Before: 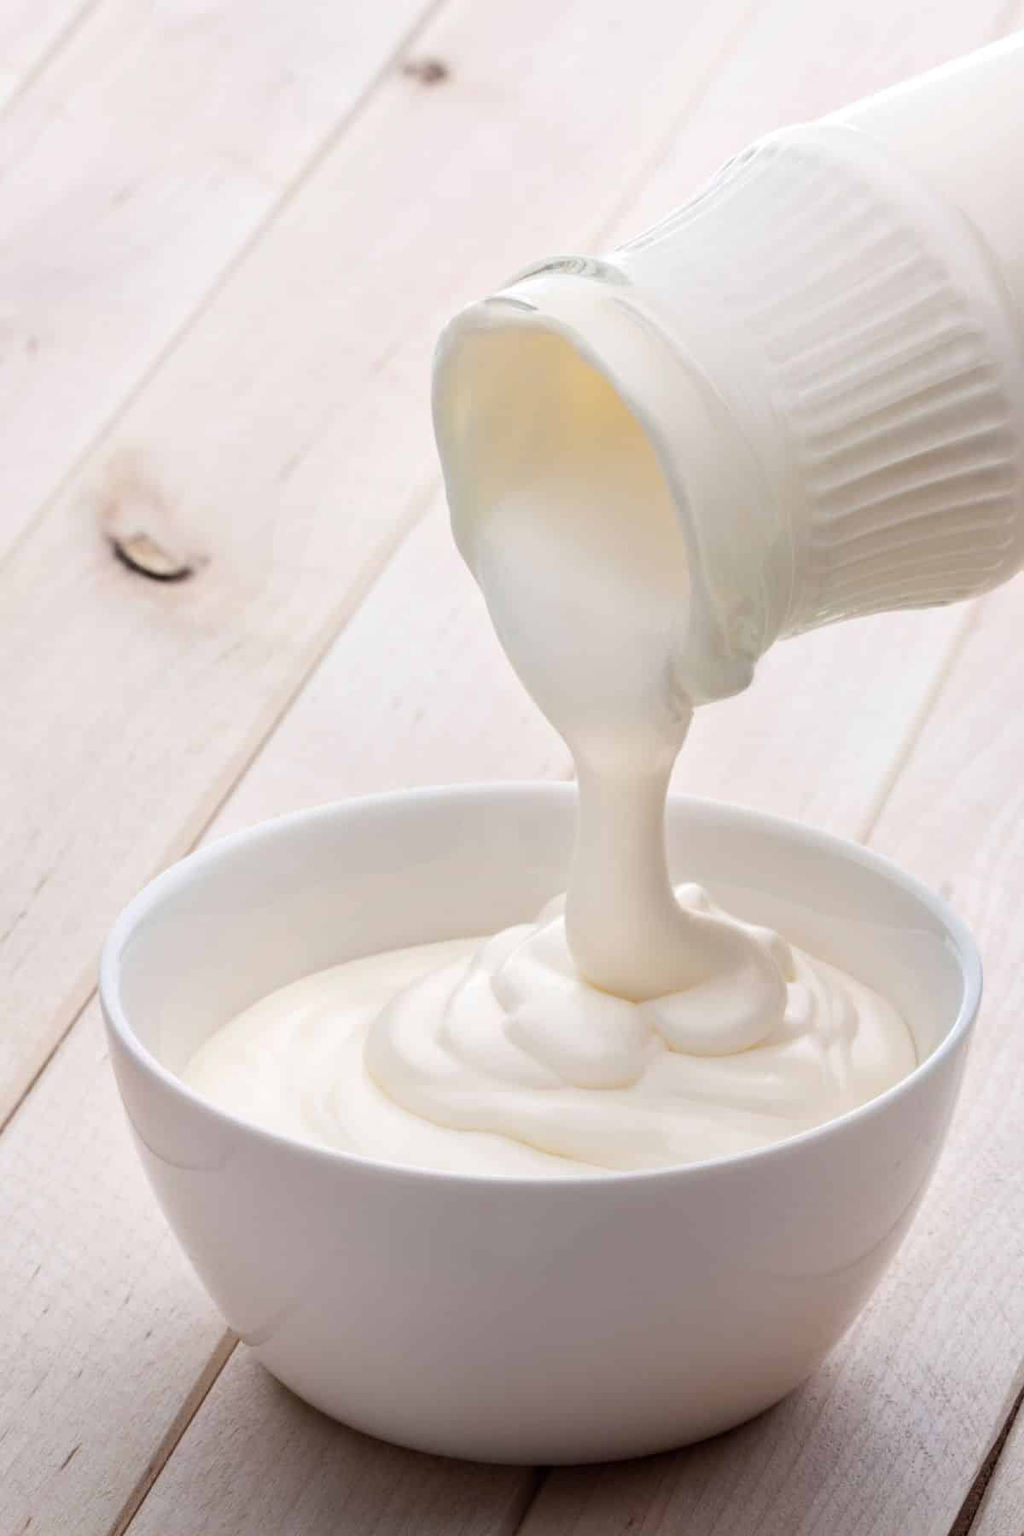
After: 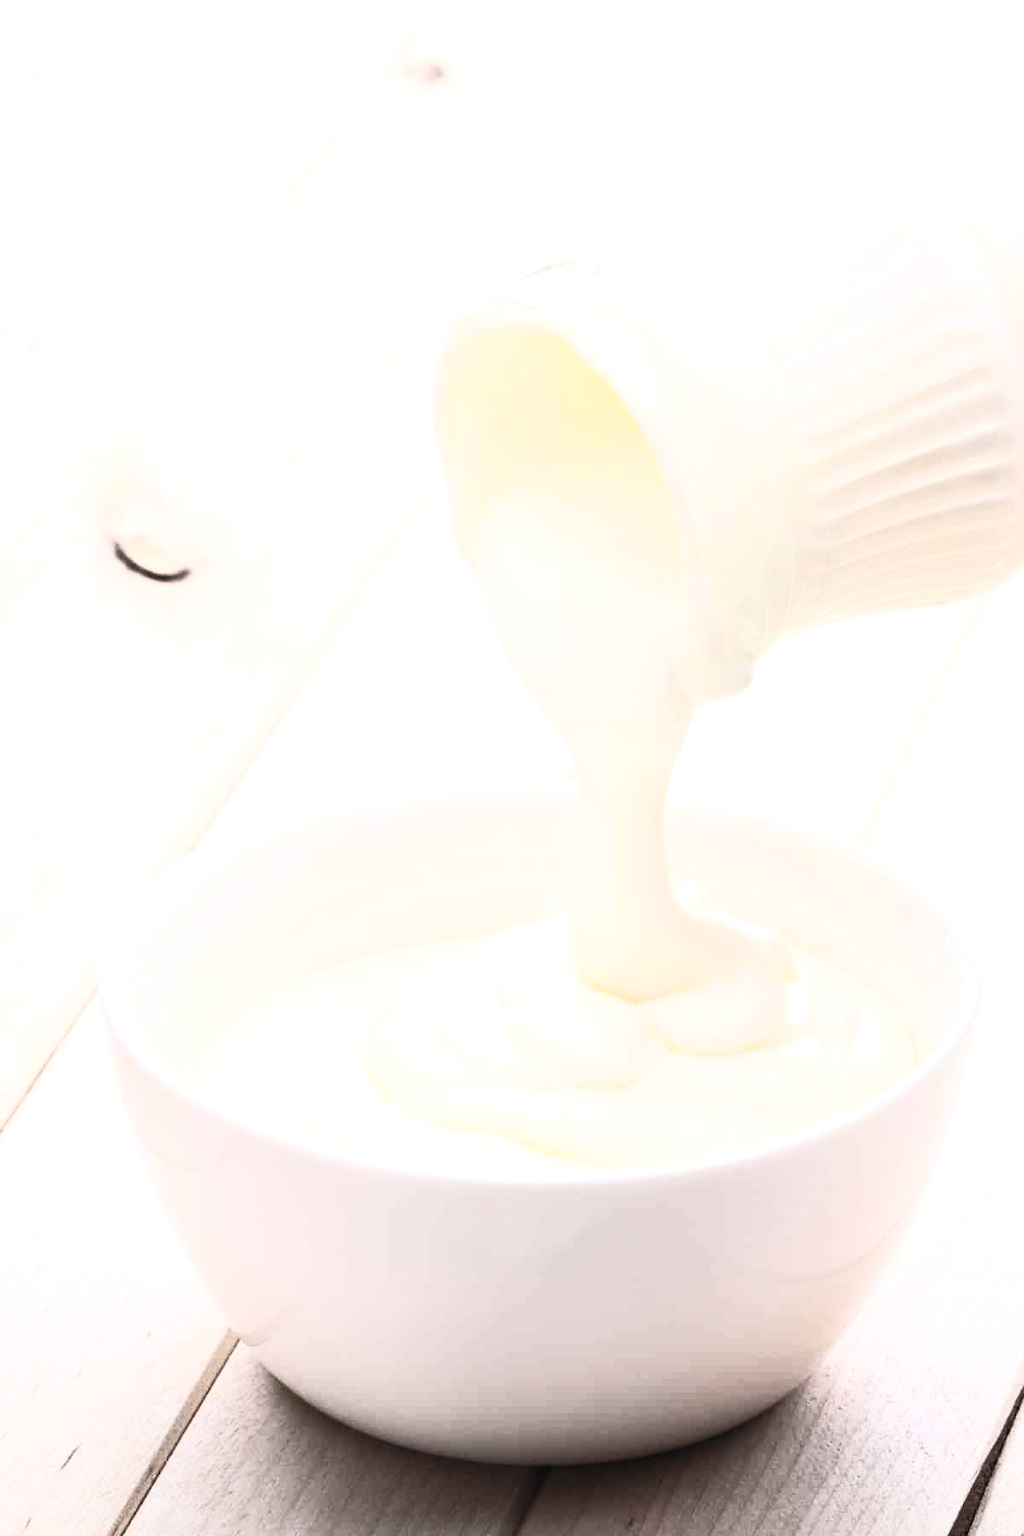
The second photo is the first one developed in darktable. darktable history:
contrast brightness saturation: contrast 0.425, brightness 0.557, saturation -0.195
tone equalizer: -8 EV -0.727 EV, -7 EV -0.737 EV, -6 EV -0.631 EV, -5 EV -0.375 EV, -3 EV 0.377 EV, -2 EV 0.6 EV, -1 EV 0.694 EV, +0 EV 0.77 EV, edges refinement/feathering 500, mask exposure compensation -1.57 EV, preserve details no
